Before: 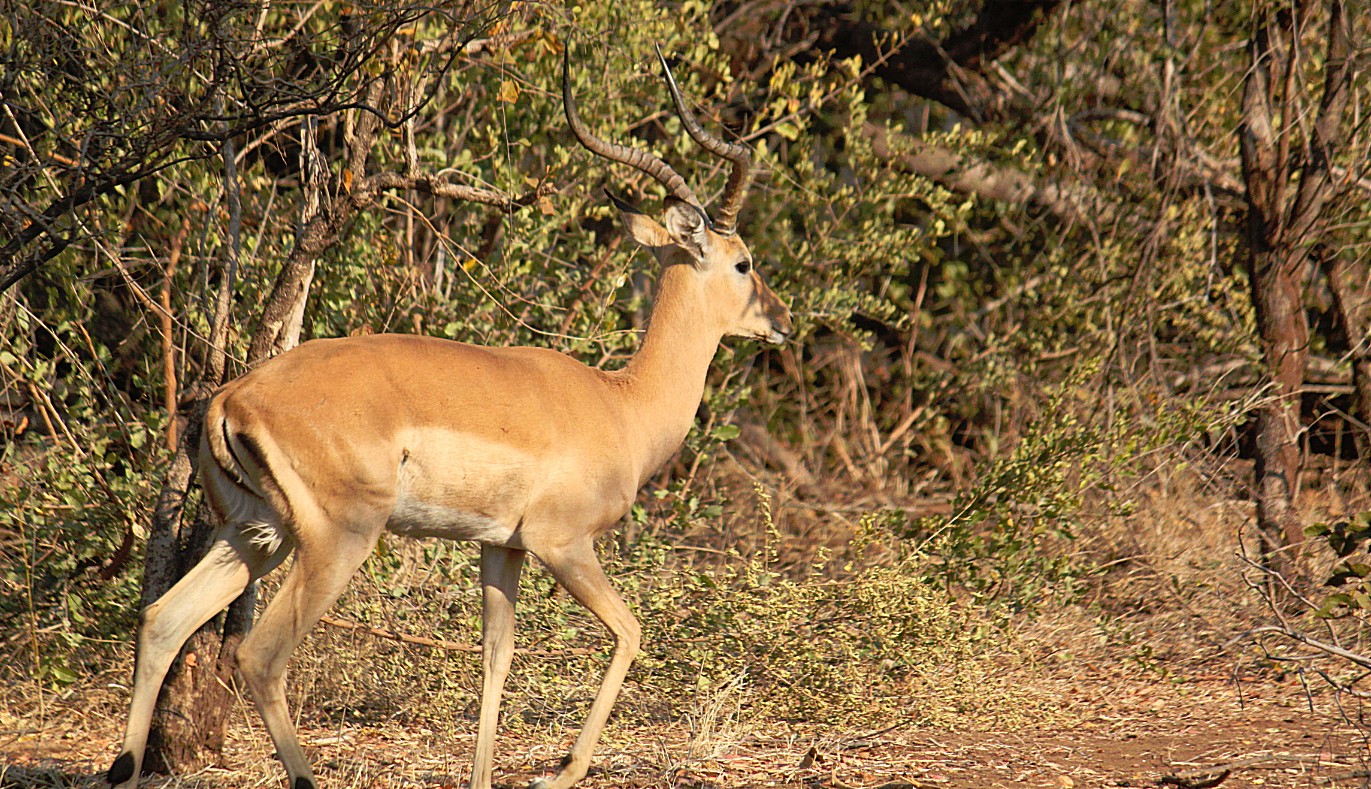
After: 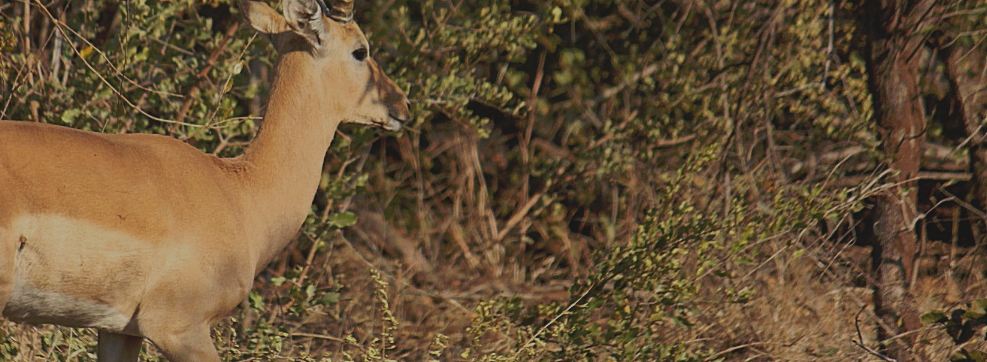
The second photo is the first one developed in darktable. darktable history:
crop and rotate: left 27.938%, top 27.046%, bottom 27.046%
exposure: black level correction -0.016, exposure -1.018 EV, compensate highlight preservation false
